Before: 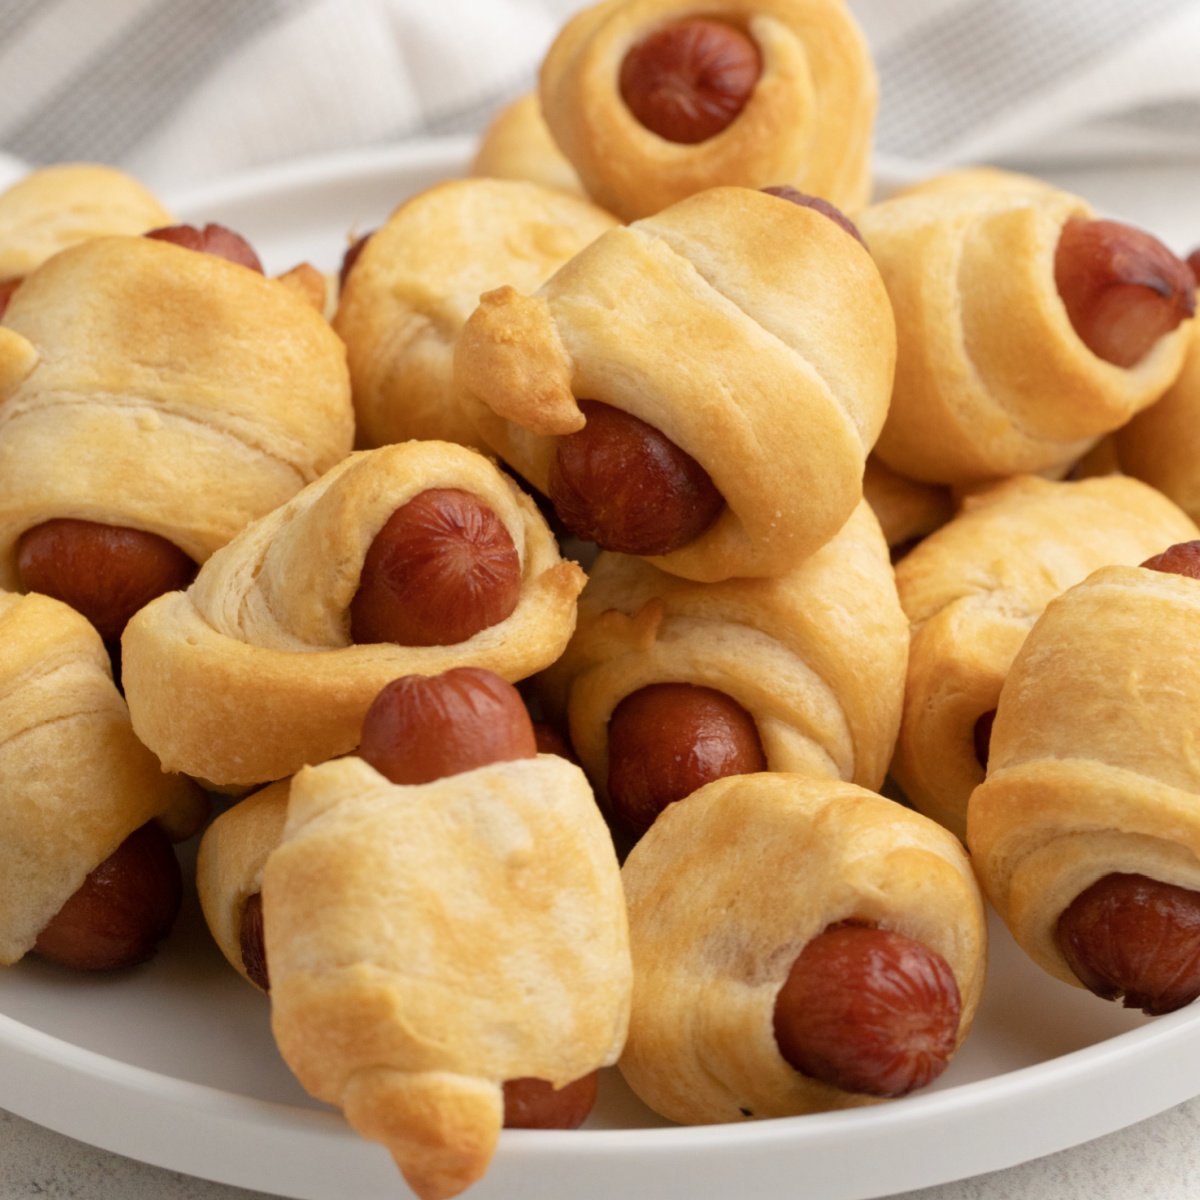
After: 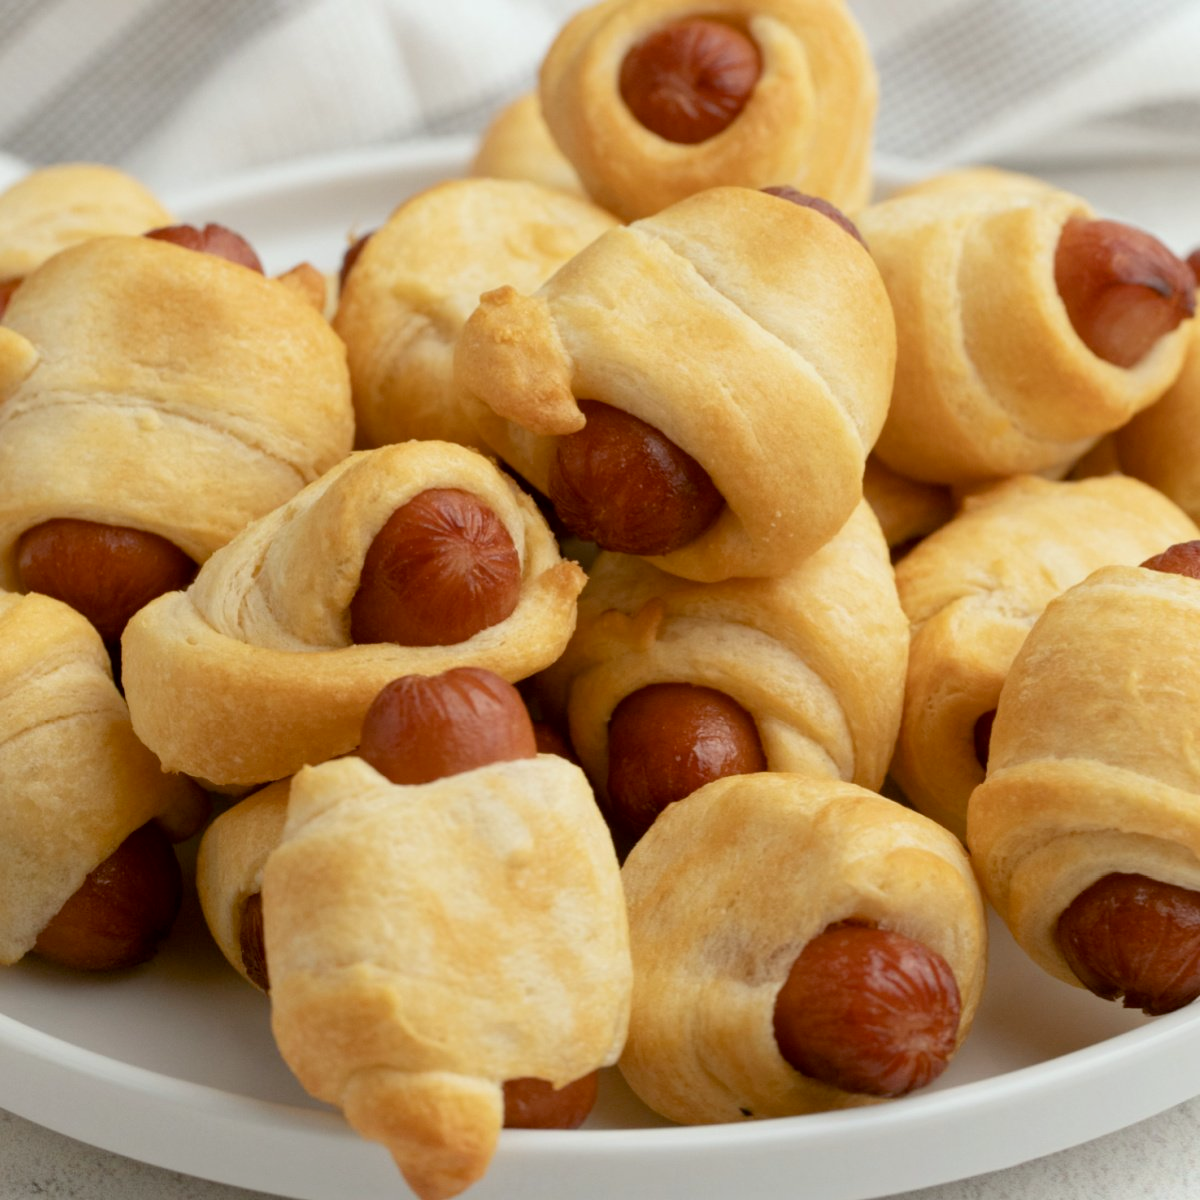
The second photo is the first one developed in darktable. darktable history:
exposure: black level correction 0.005, exposure 0.001 EV, compensate highlight preservation false
color balance: lift [1.004, 1.002, 1.002, 0.998], gamma [1, 1.007, 1.002, 0.993], gain [1, 0.977, 1.013, 1.023], contrast -3.64%
